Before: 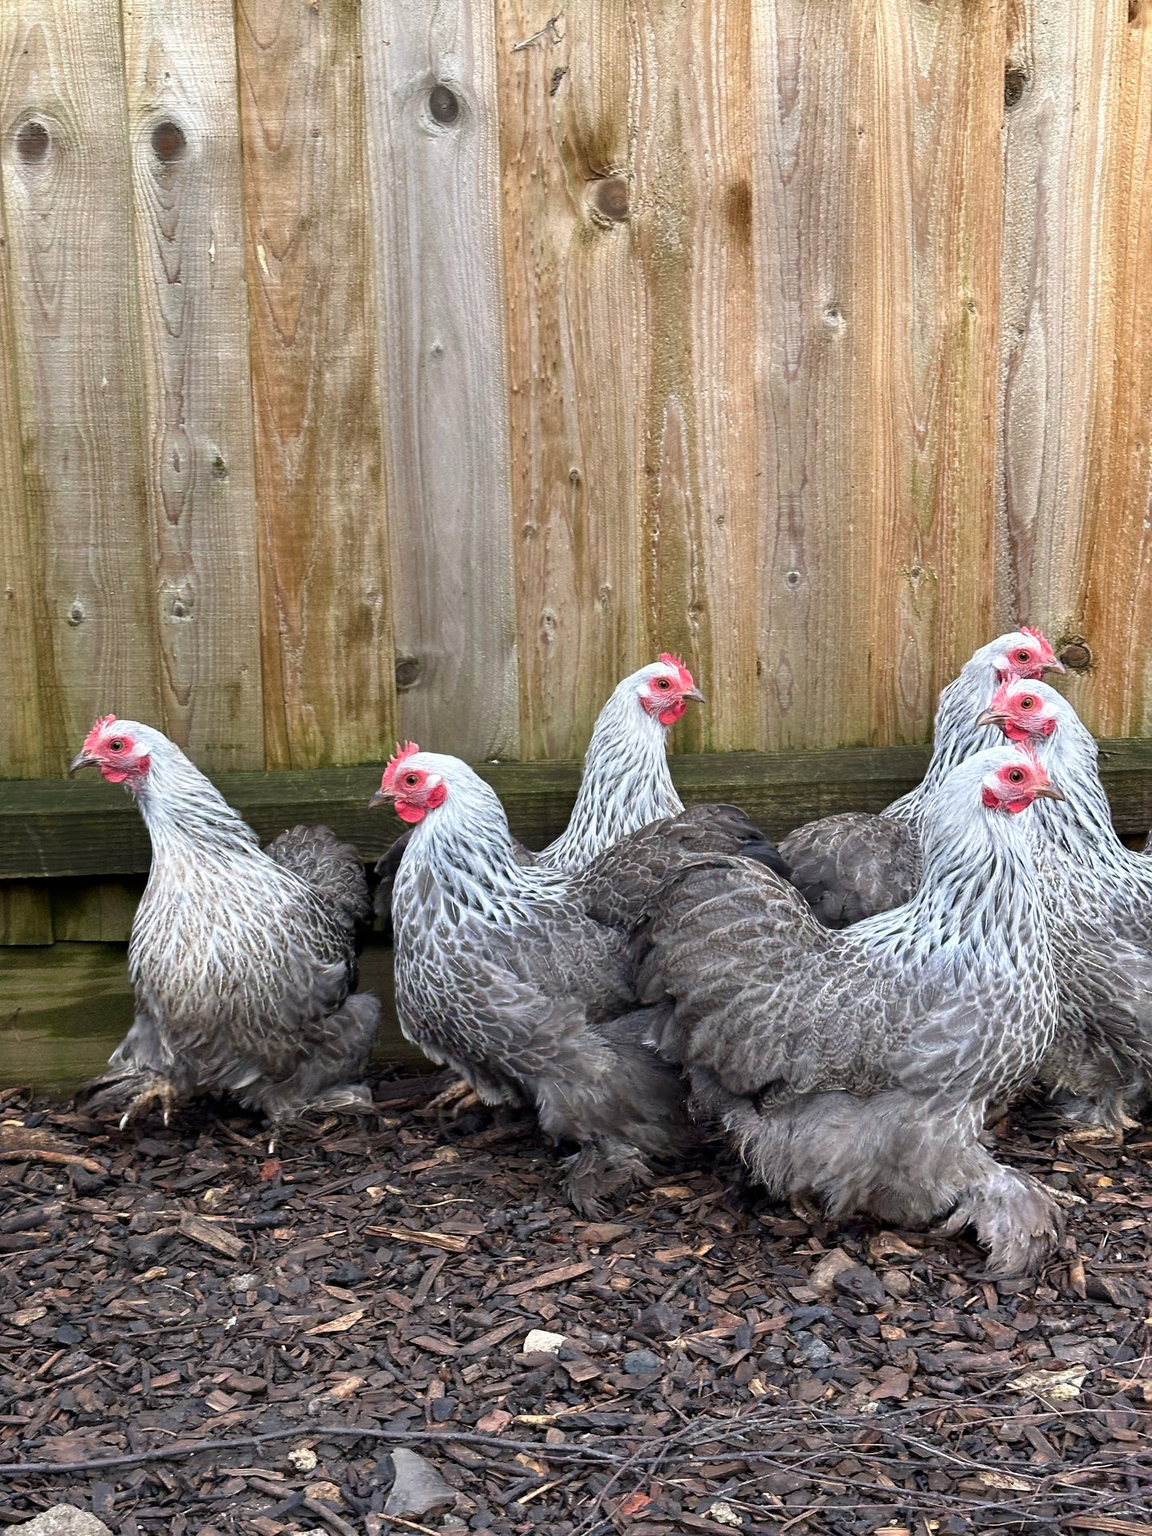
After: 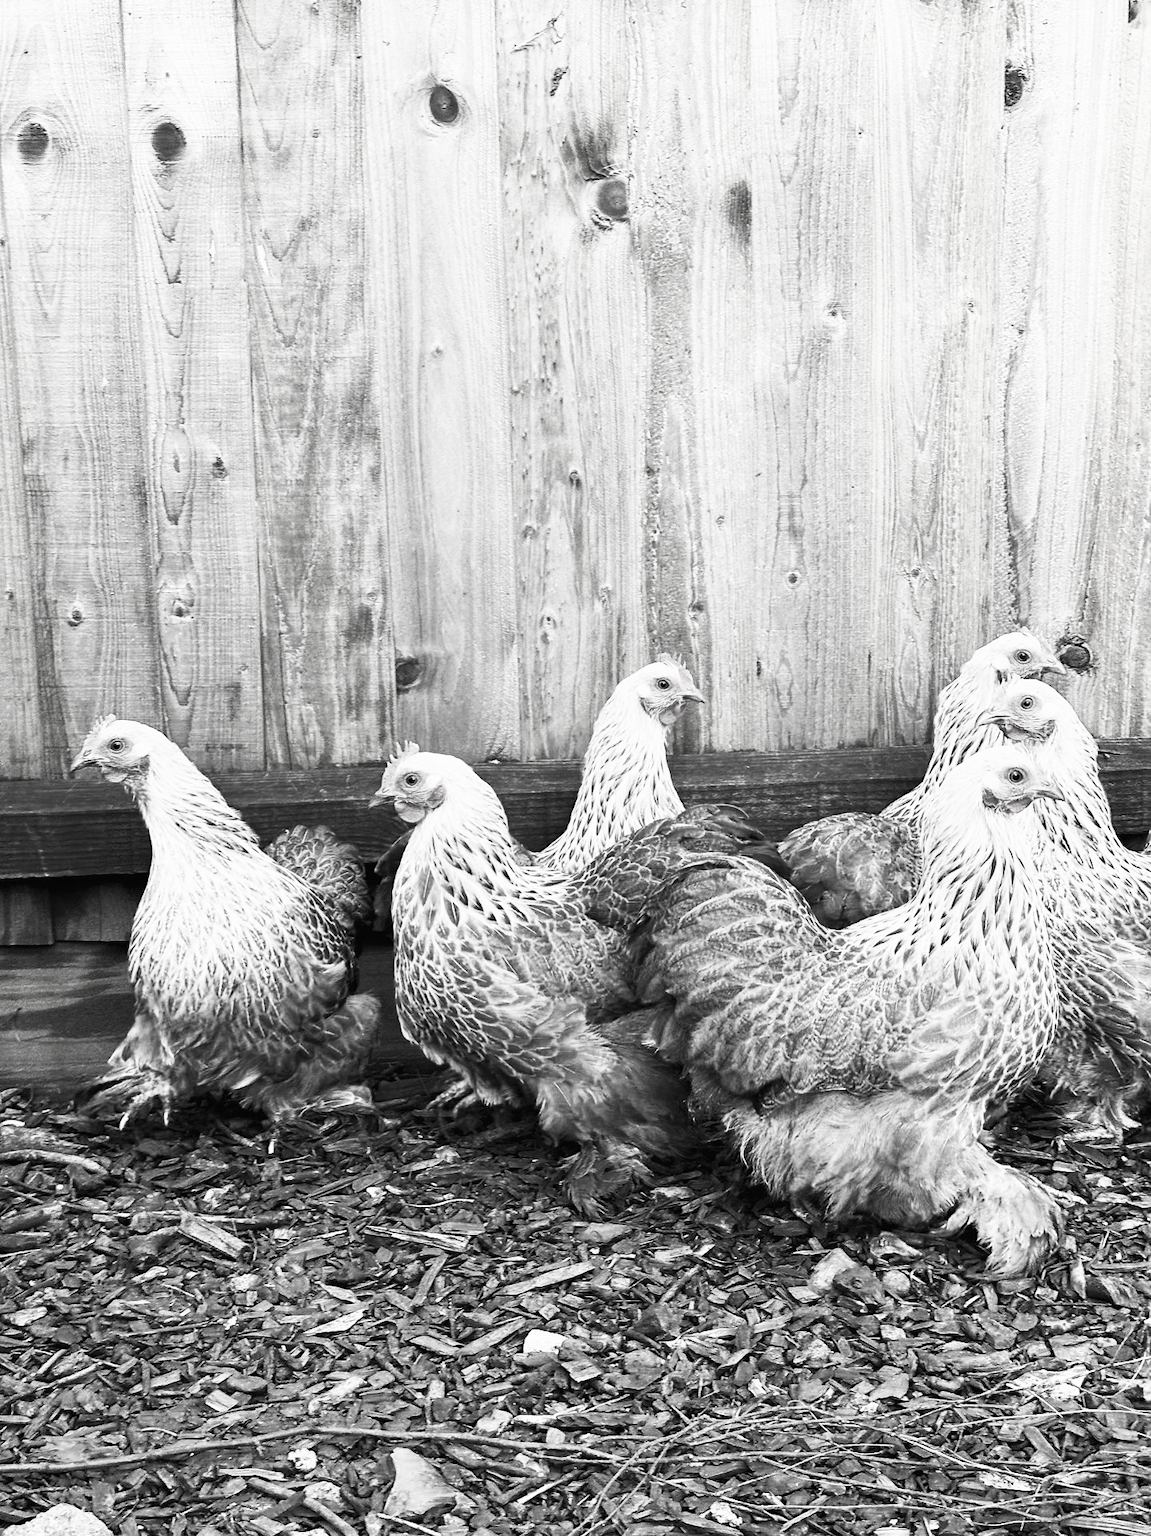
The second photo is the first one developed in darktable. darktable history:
contrast brightness saturation: contrast 0.519, brightness 0.478, saturation -0.986
filmic rgb: black relative exposure -11.34 EV, white relative exposure 3.26 EV, hardness 6.7
